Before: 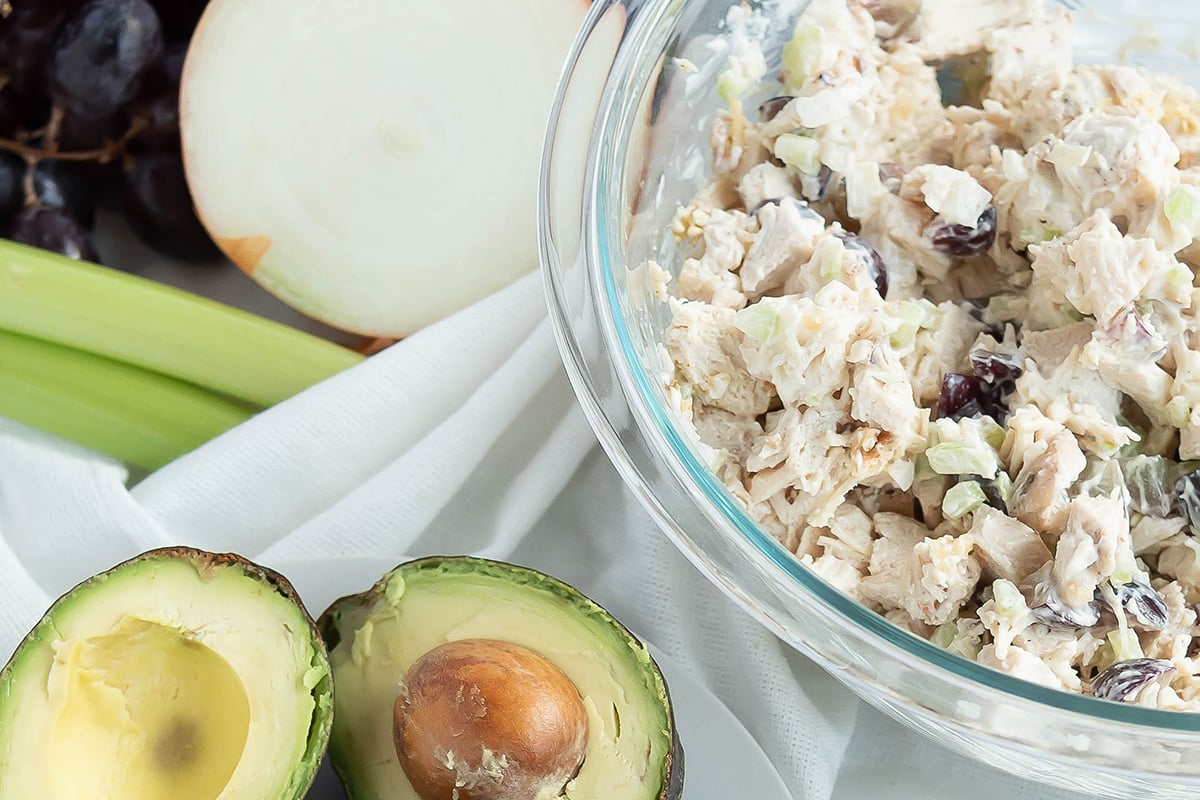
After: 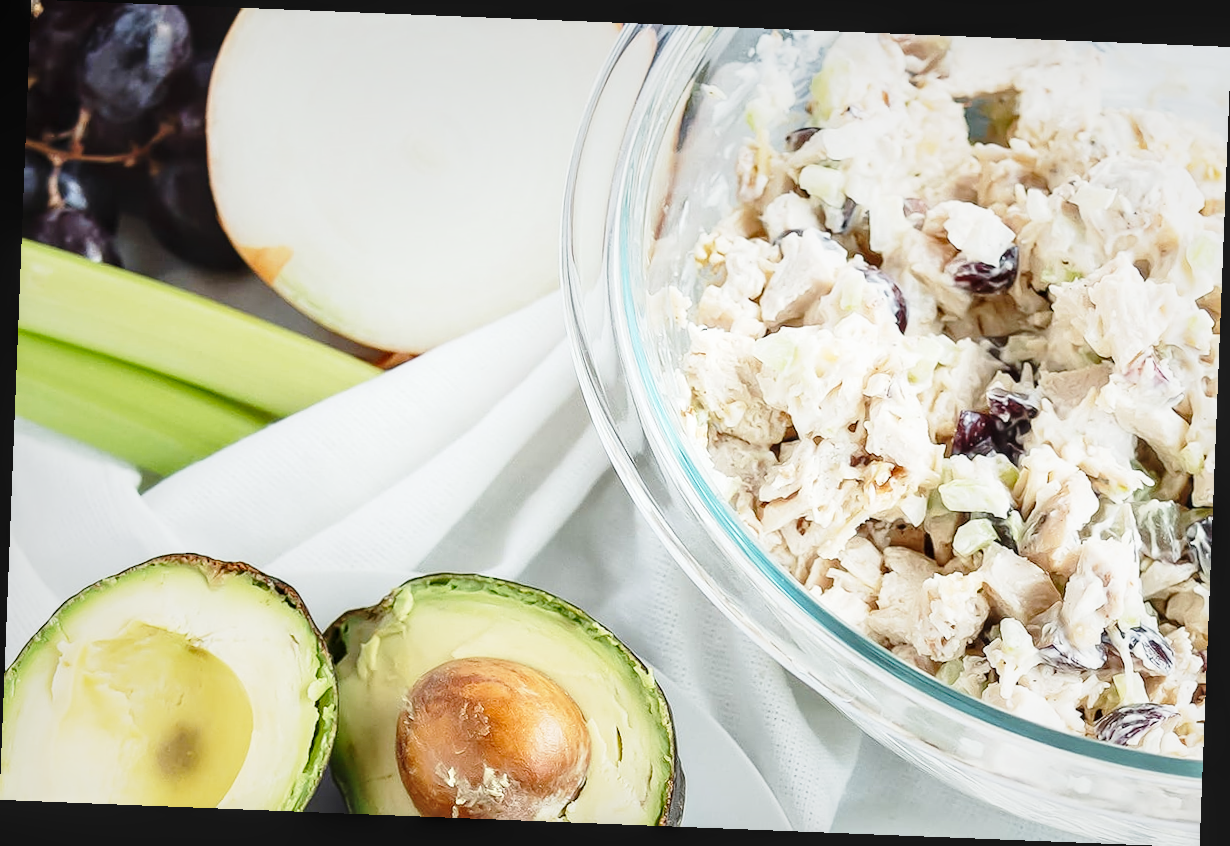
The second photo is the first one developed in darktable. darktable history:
rotate and perspective: rotation 2.27°, automatic cropping off
base curve: curves: ch0 [(0, 0) (0.028, 0.03) (0.121, 0.232) (0.46, 0.748) (0.859, 0.968) (1, 1)], preserve colors none
local contrast: on, module defaults
